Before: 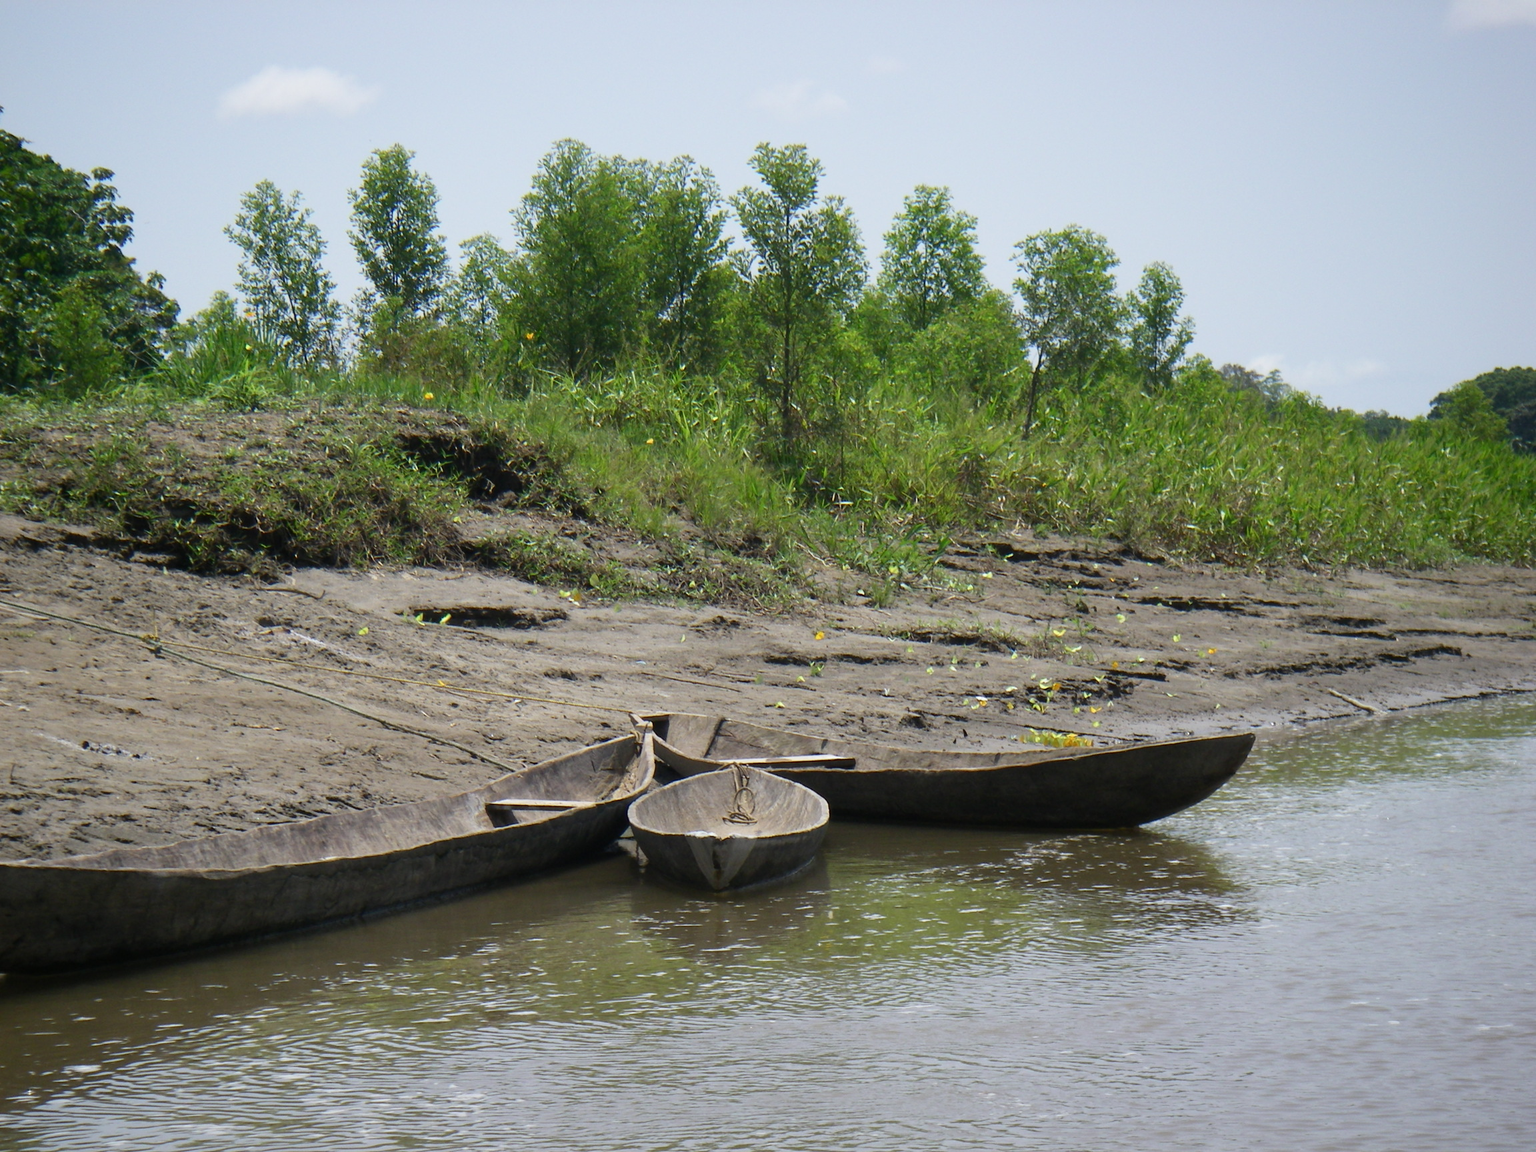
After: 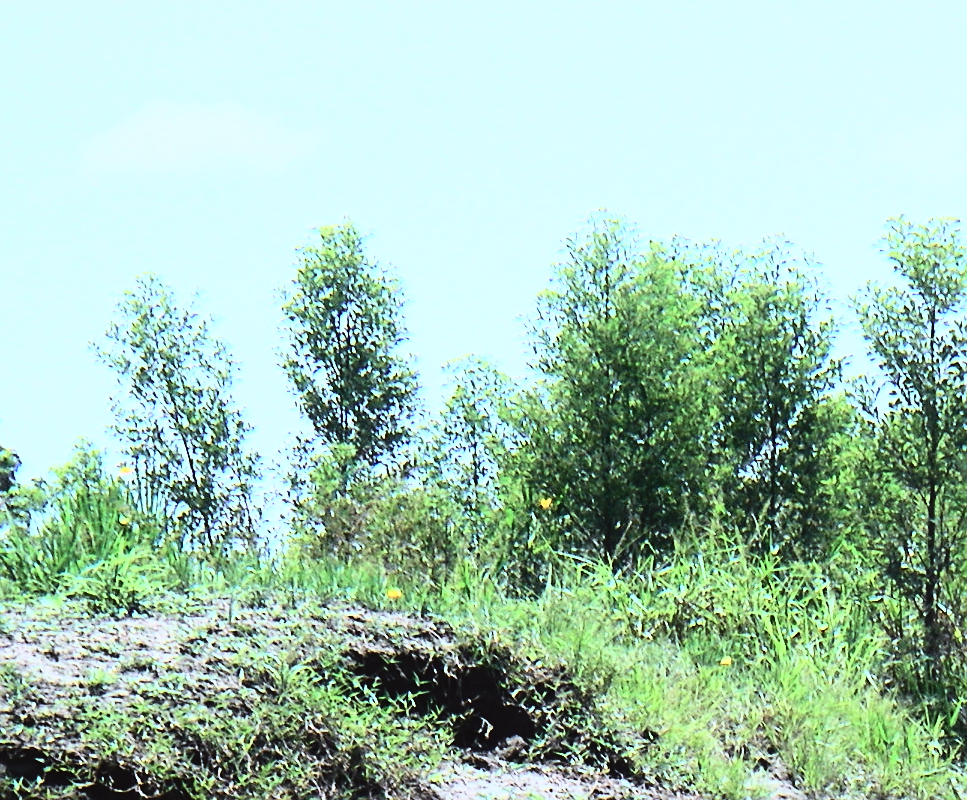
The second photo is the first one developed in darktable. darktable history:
crop and rotate: left 10.817%, top 0.062%, right 47.194%, bottom 53.626%
rgb curve: curves: ch0 [(0, 0) (0.21, 0.15) (0.24, 0.21) (0.5, 0.75) (0.75, 0.96) (0.89, 0.99) (1, 1)]; ch1 [(0, 0.02) (0.21, 0.13) (0.25, 0.2) (0.5, 0.67) (0.75, 0.9) (0.89, 0.97) (1, 1)]; ch2 [(0, 0.02) (0.21, 0.13) (0.25, 0.2) (0.5, 0.67) (0.75, 0.9) (0.89, 0.97) (1, 1)], compensate middle gray true
tone curve: curves: ch0 [(0.003, 0.029) (0.202, 0.232) (0.46, 0.56) (0.611, 0.739) (0.843, 0.941) (1, 0.99)]; ch1 [(0, 0) (0.35, 0.356) (0.45, 0.453) (0.508, 0.515) (0.617, 0.601) (1, 1)]; ch2 [(0, 0) (0.456, 0.469) (0.5, 0.5) (0.556, 0.566) (0.635, 0.642) (1, 1)], color space Lab, independent channels, preserve colors none
sharpen: on, module defaults
contrast equalizer: y [[0.439, 0.44, 0.442, 0.457, 0.493, 0.498], [0.5 ×6], [0.5 ×6], [0 ×6], [0 ×6]], mix 0.59
color calibration: illuminant custom, x 0.39, y 0.392, temperature 3856.94 K
